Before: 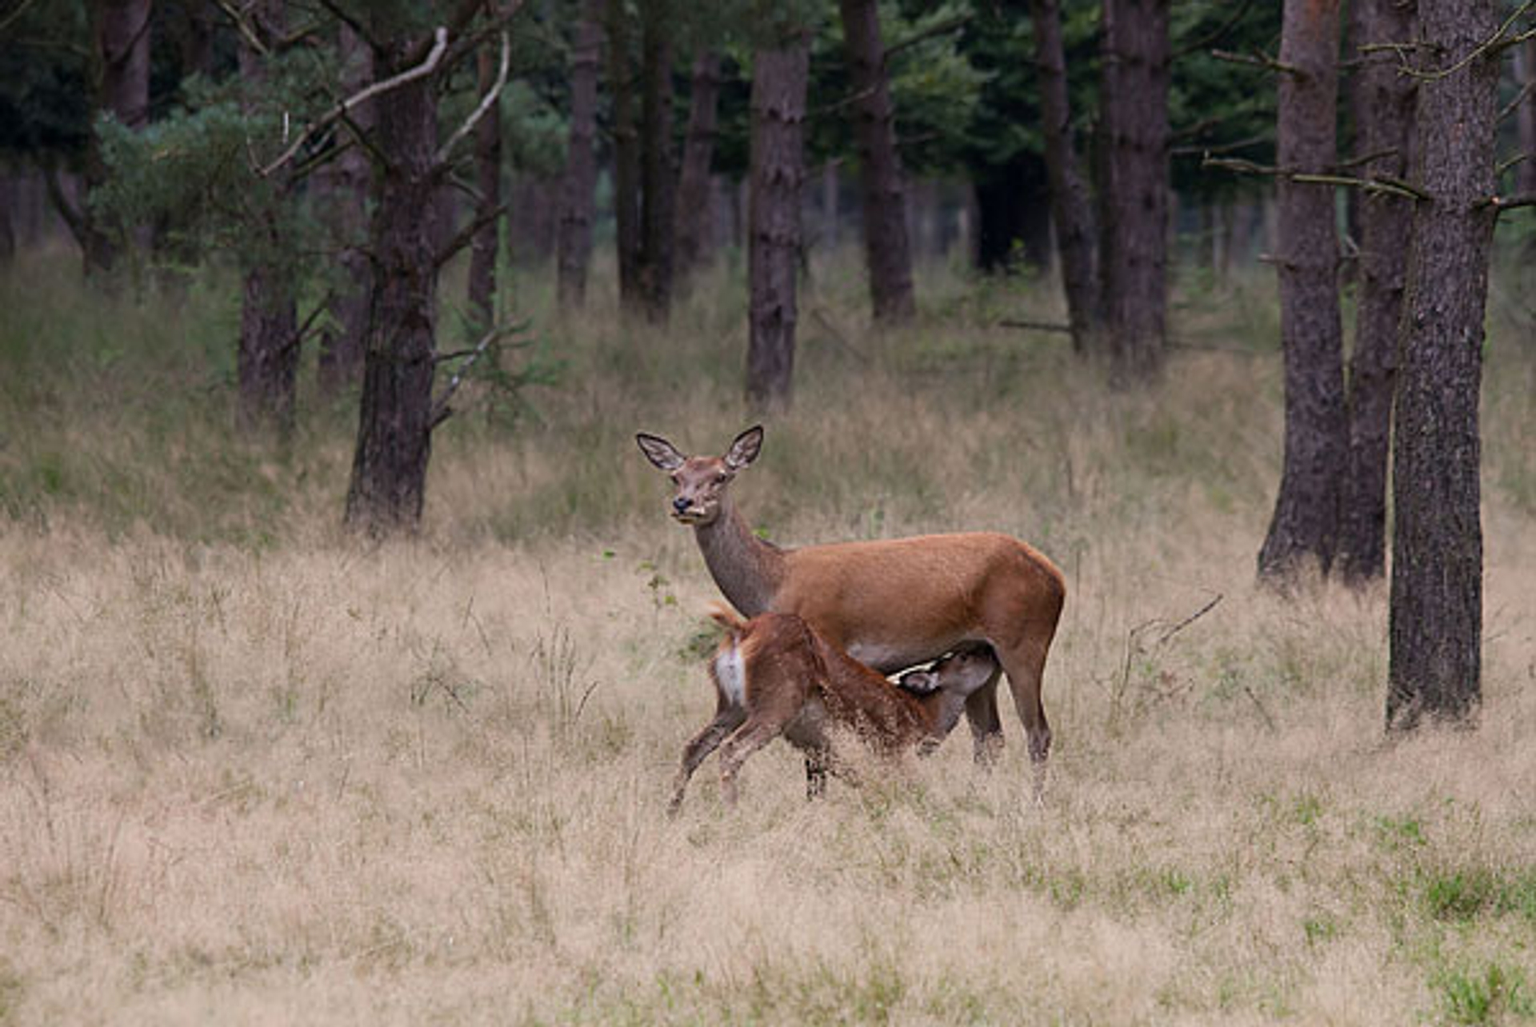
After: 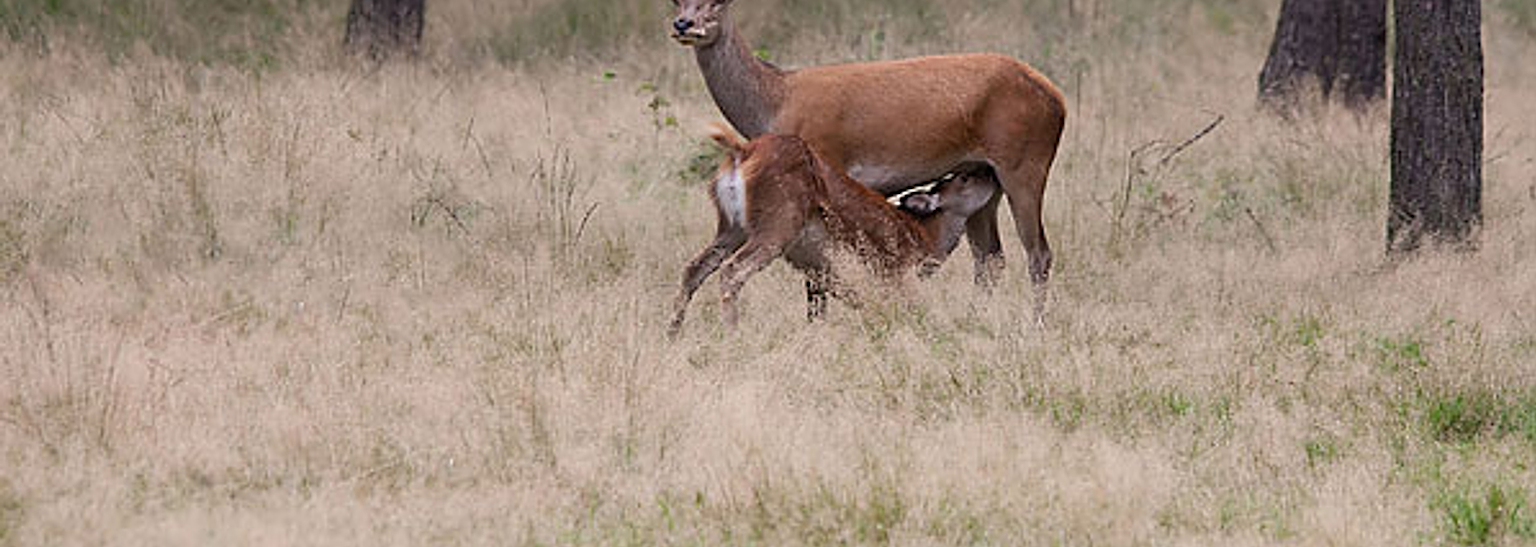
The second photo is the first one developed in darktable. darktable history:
sharpen: on, module defaults
crop and rotate: top 46.685%, right 0.035%
